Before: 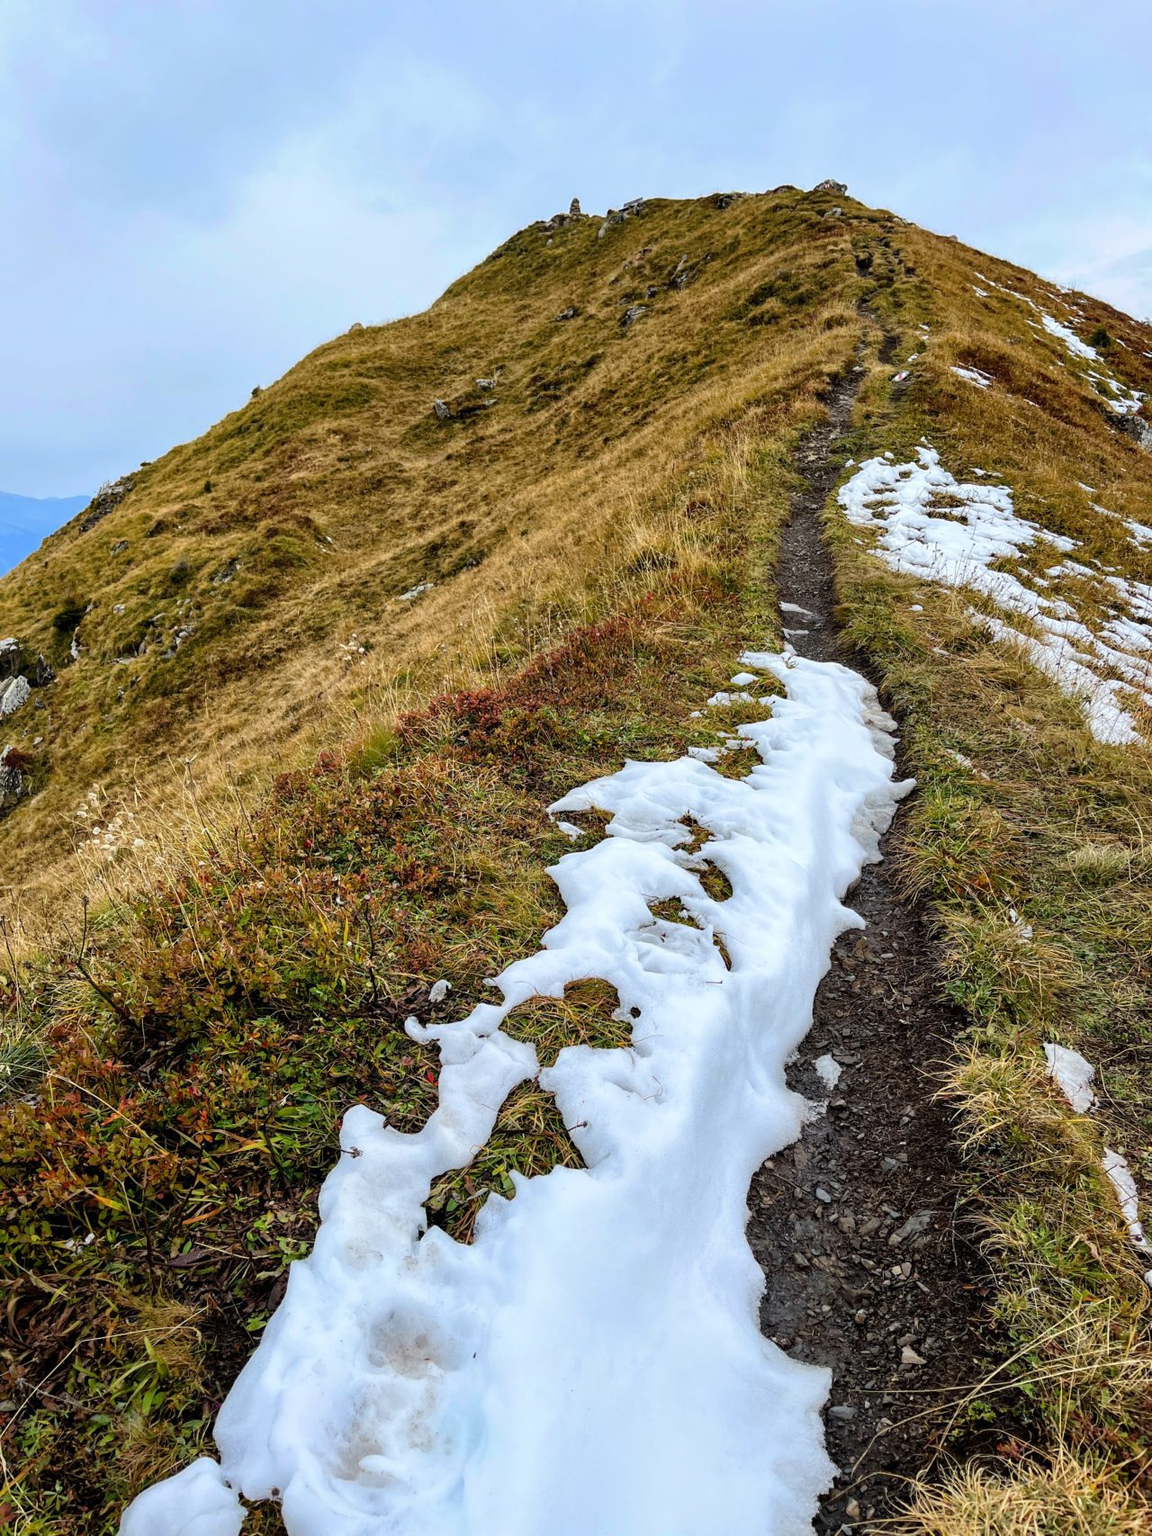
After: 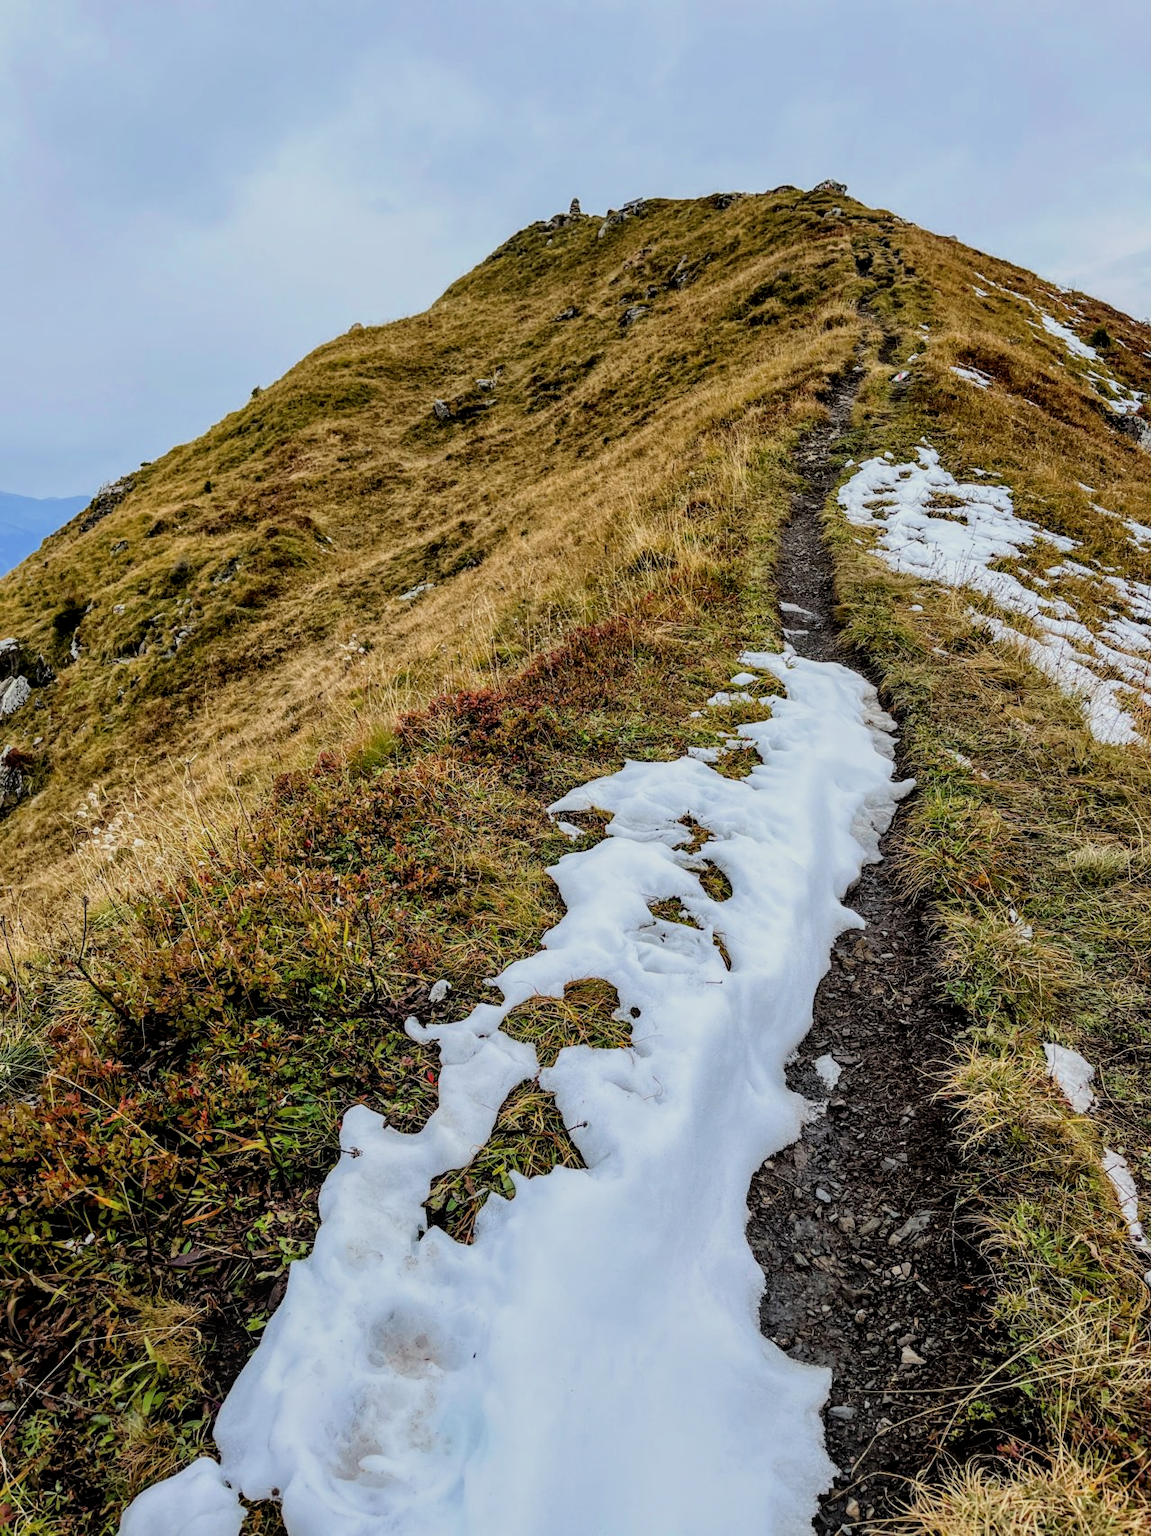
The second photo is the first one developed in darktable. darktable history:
local contrast: on, module defaults
filmic rgb: black relative exposure -7.96 EV, white relative exposure 3.8 EV, hardness 4.34
